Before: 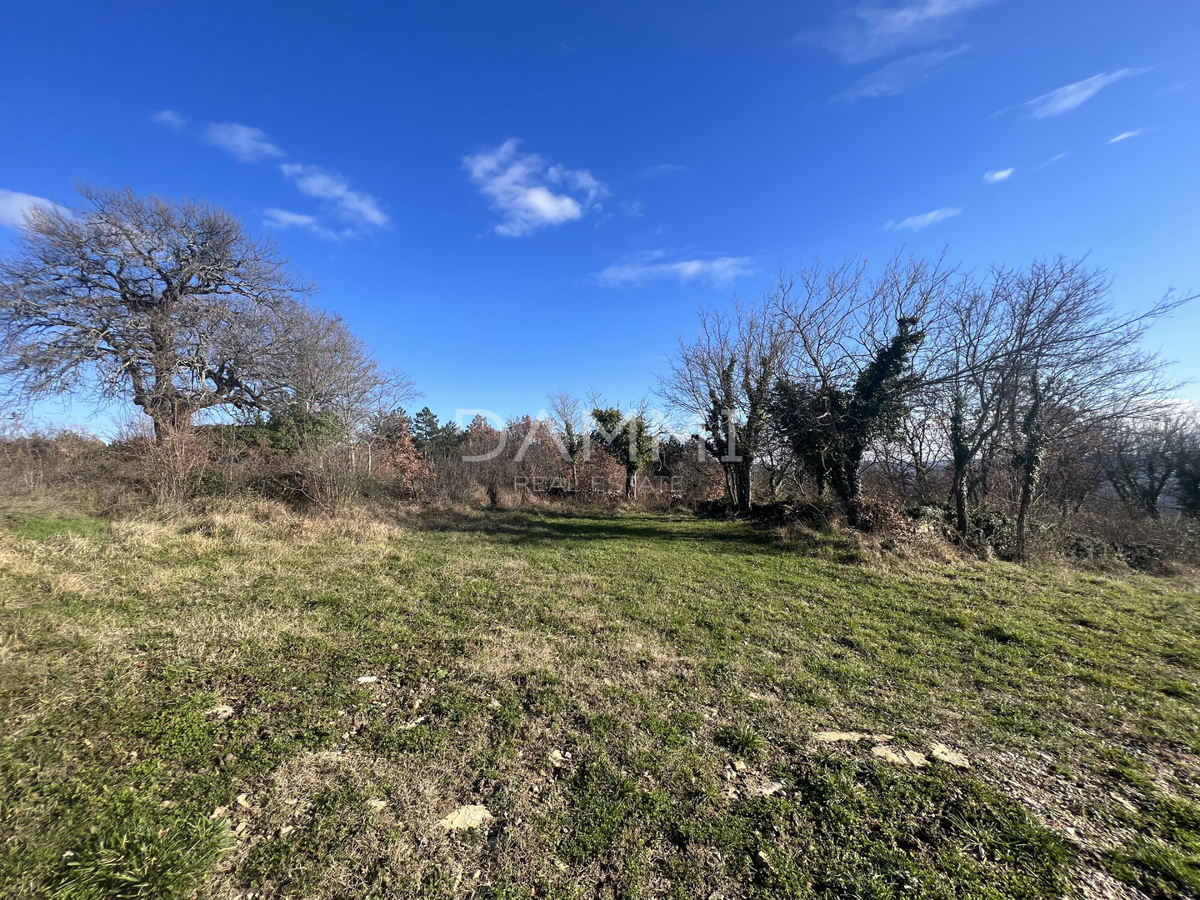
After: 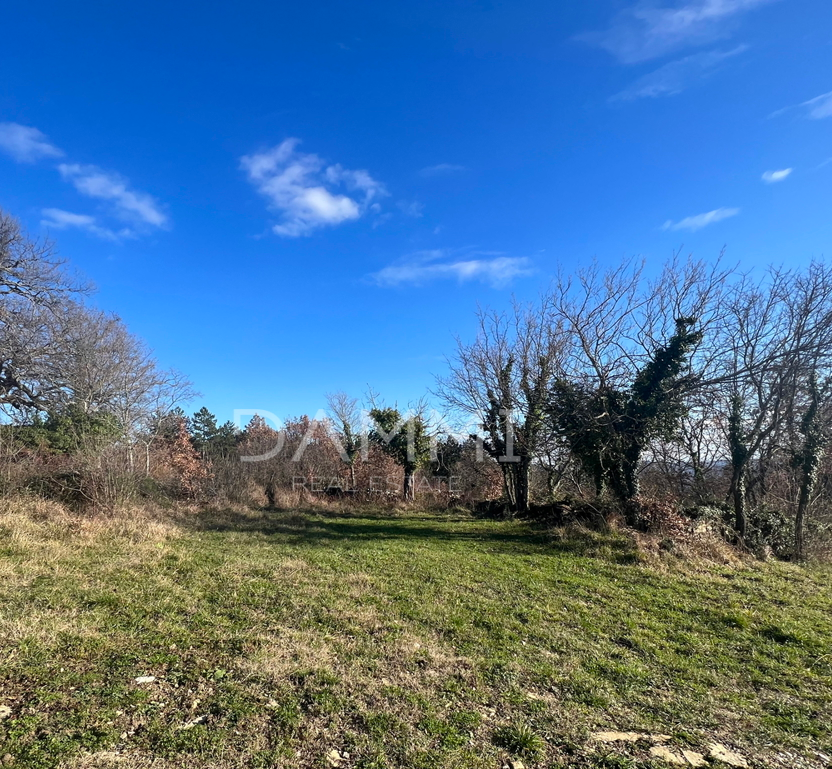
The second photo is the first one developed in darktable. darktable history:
crop: left 18.548%, right 12.11%, bottom 14.458%
